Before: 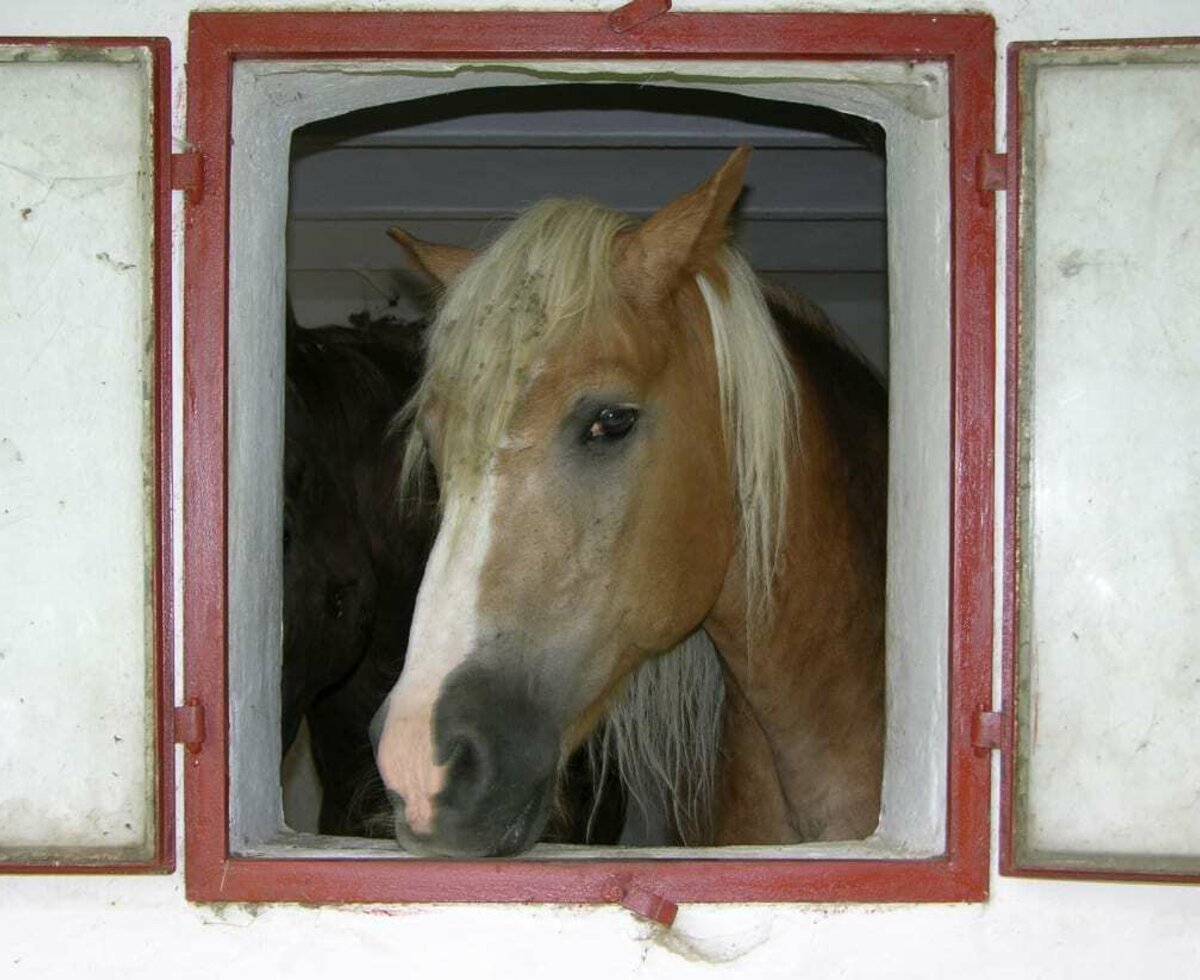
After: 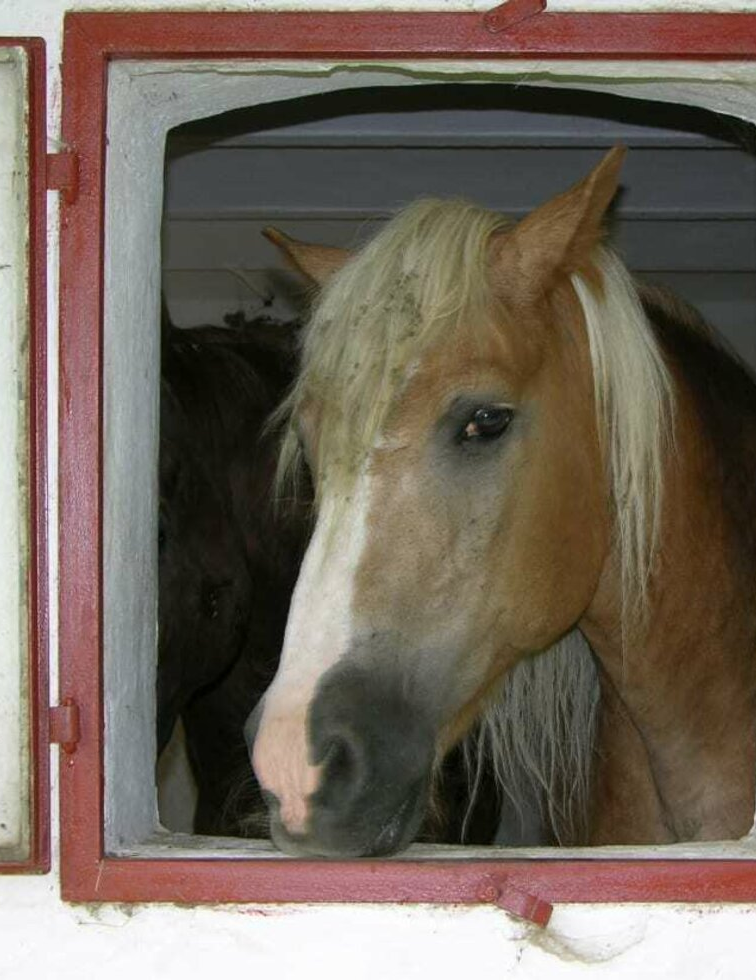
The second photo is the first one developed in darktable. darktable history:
crop: left 10.467%, right 26.472%
